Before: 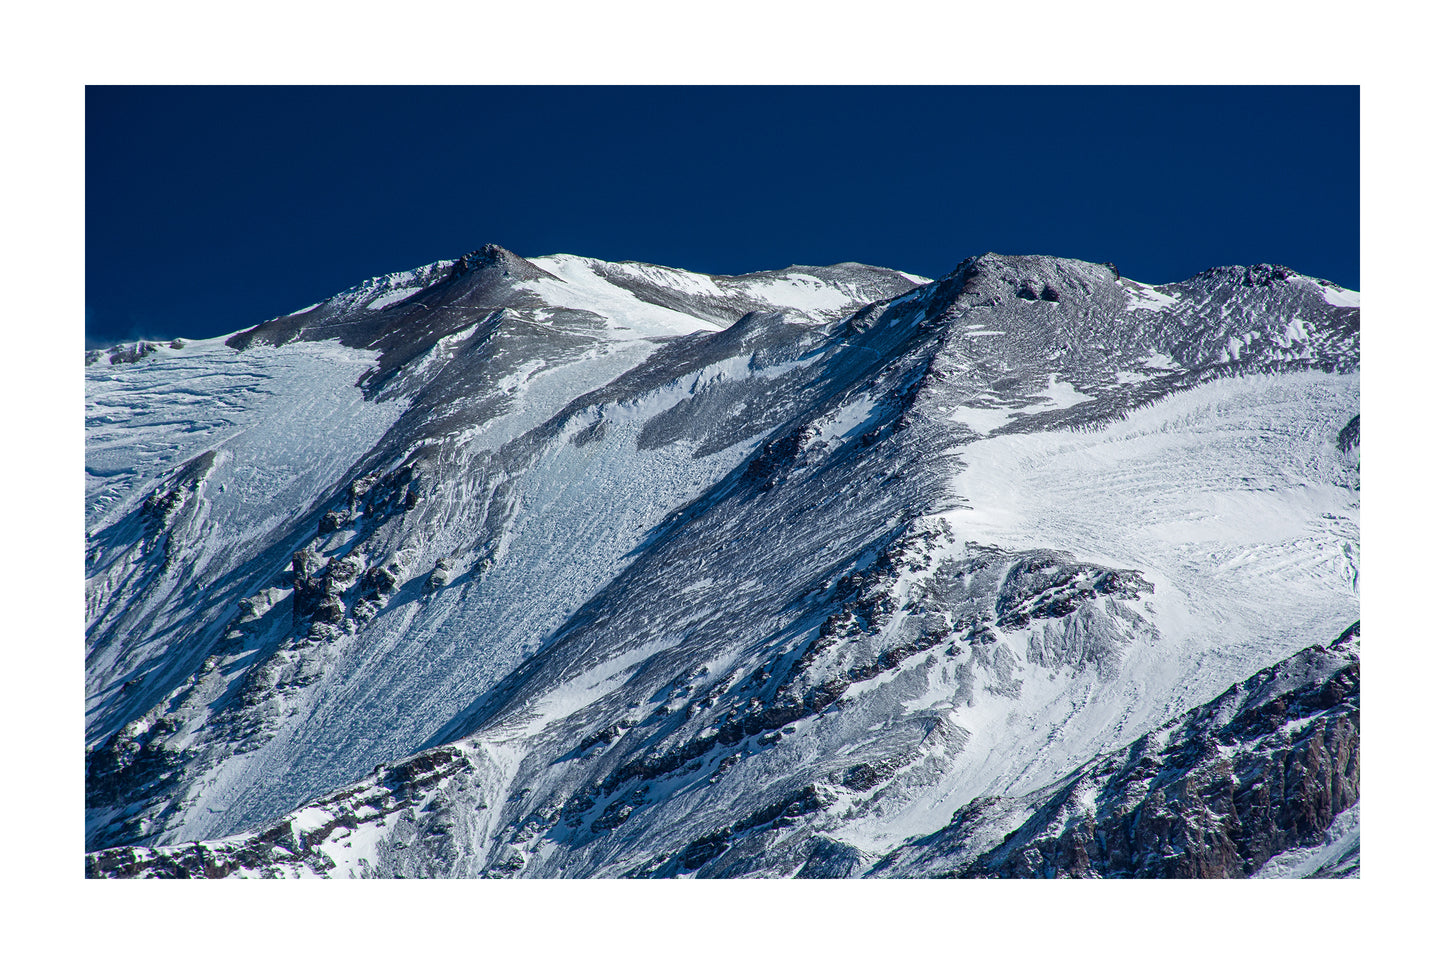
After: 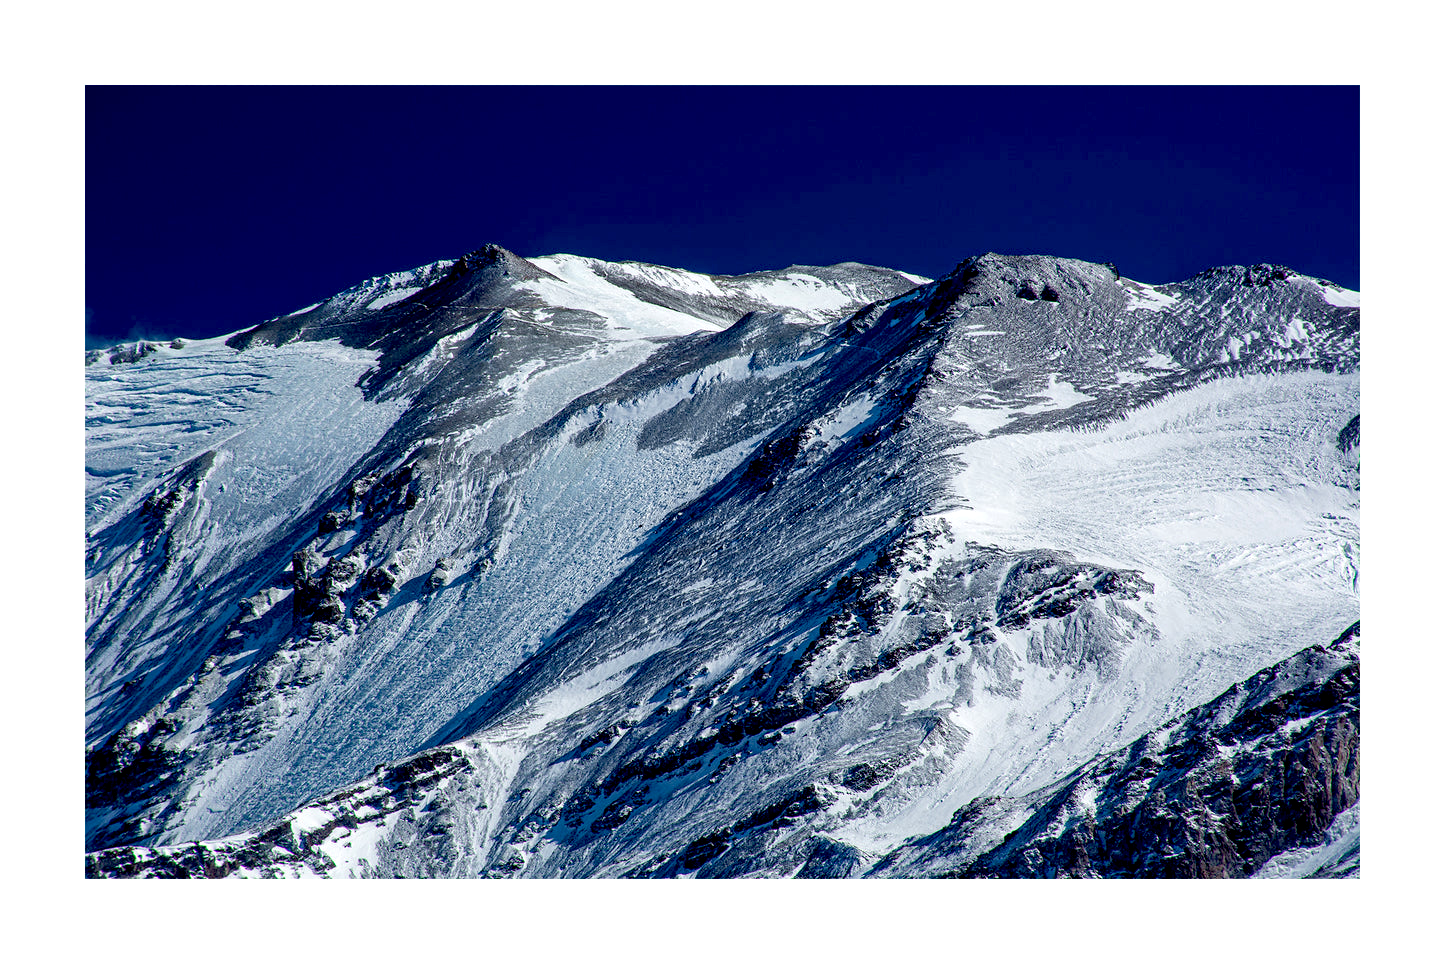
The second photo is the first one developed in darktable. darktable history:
exposure: black level correction 0.025, exposure 0.182 EV, compensate highlight preservation false
white balance: emerald 1
